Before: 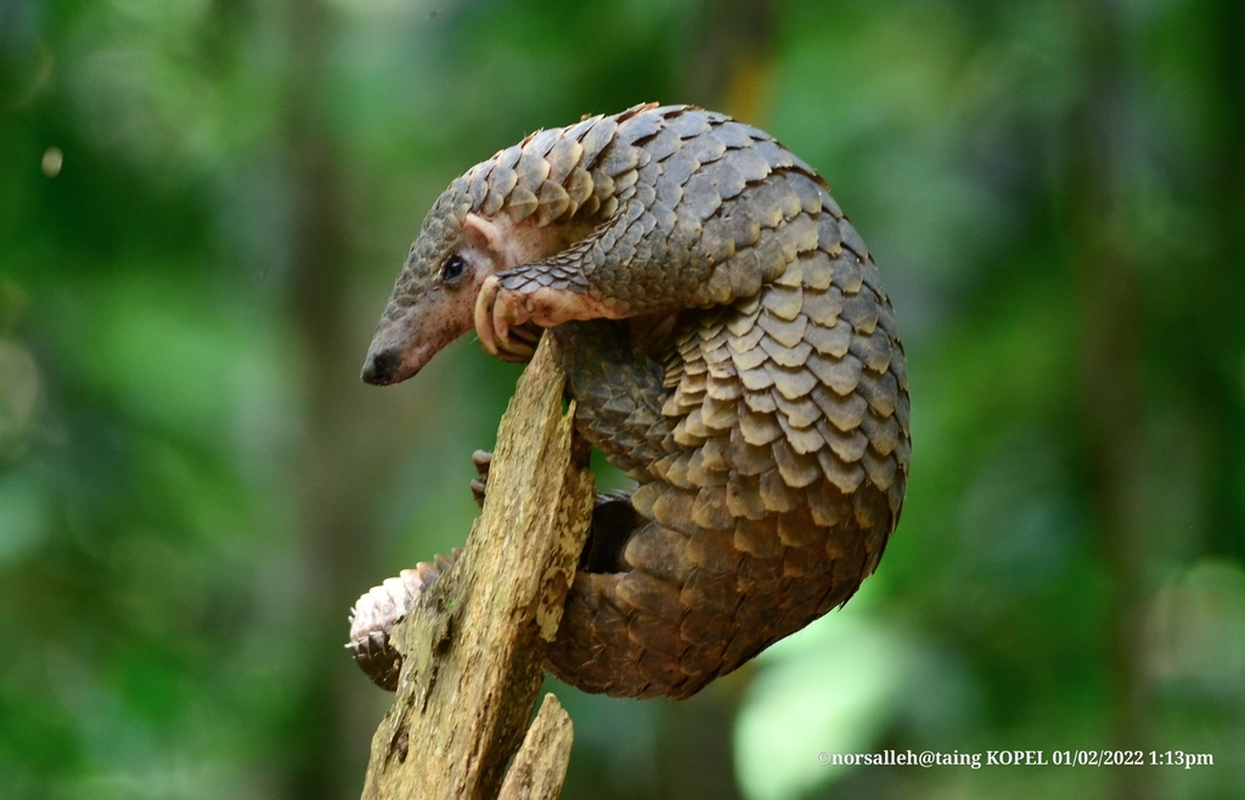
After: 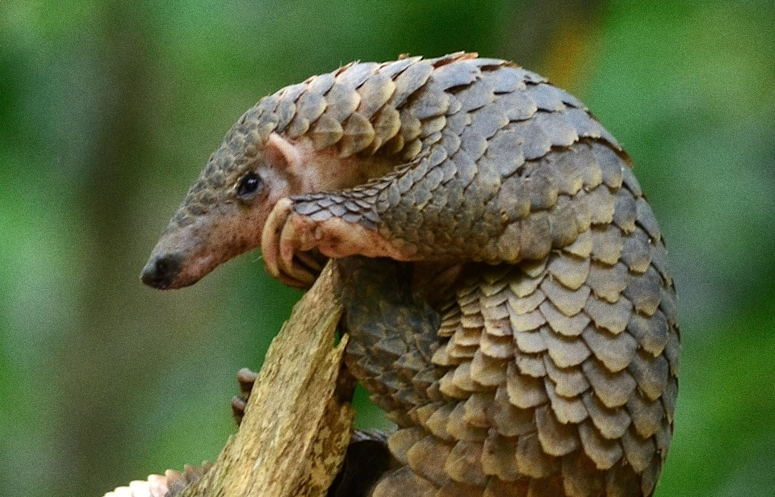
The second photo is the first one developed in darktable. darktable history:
crop: left 20.932%, top 15.471%, right 21.848%, bottom 34.081%
rotate and perspective: rotation 9.12°, automatic cropping off
grain: coarseness 0.09 ISO
